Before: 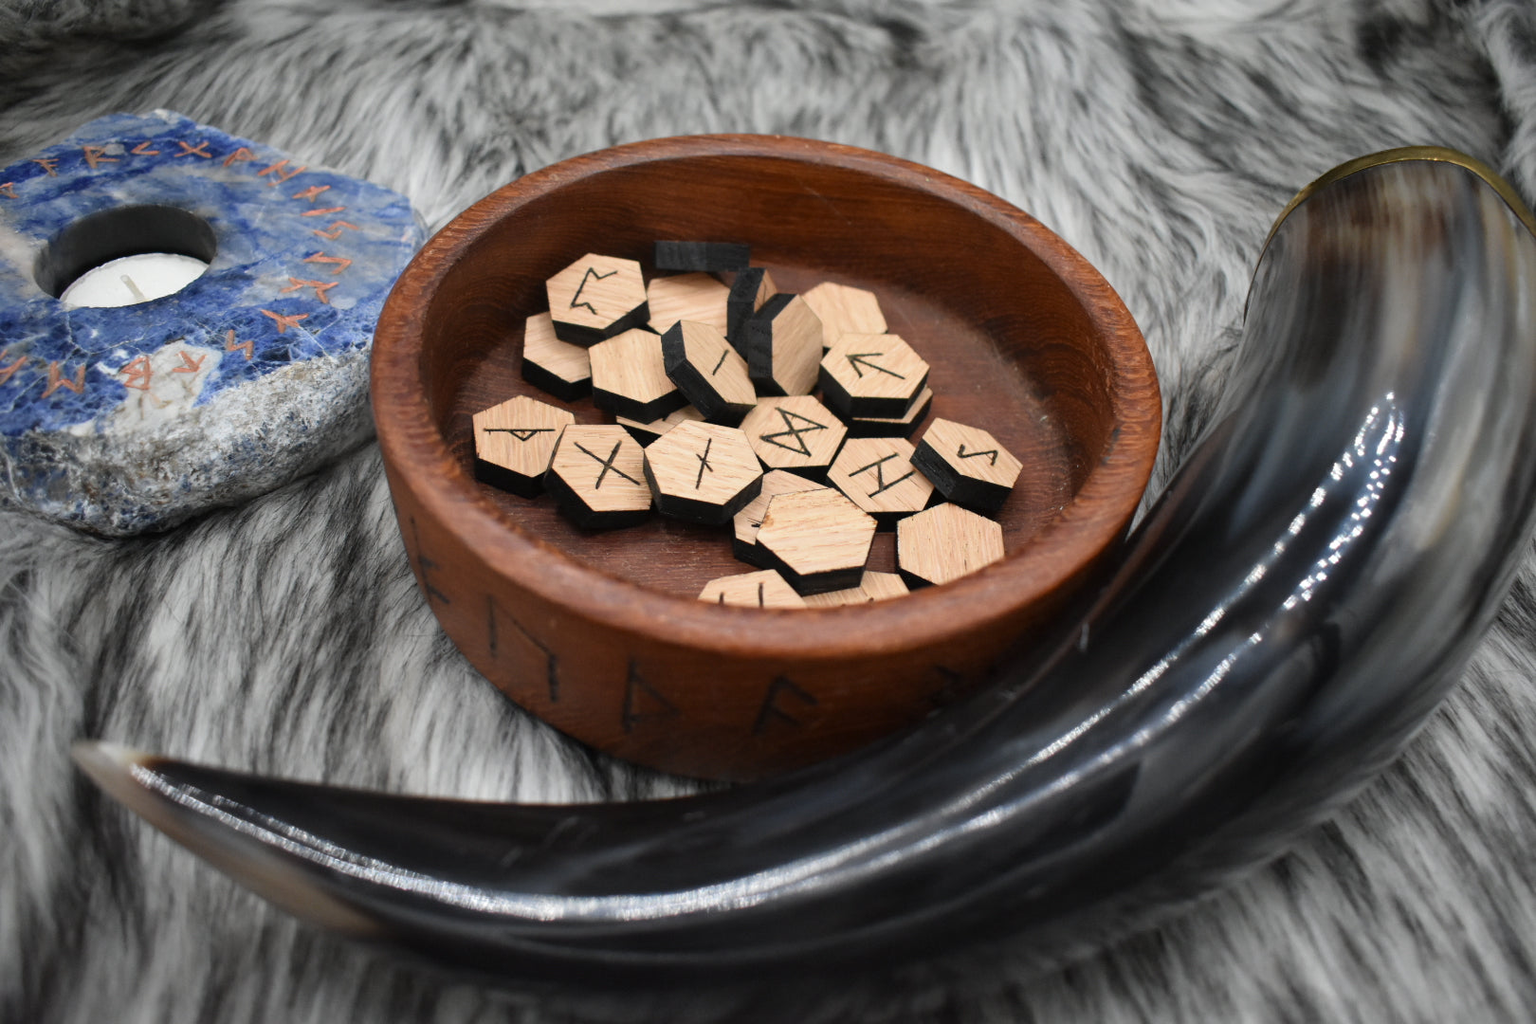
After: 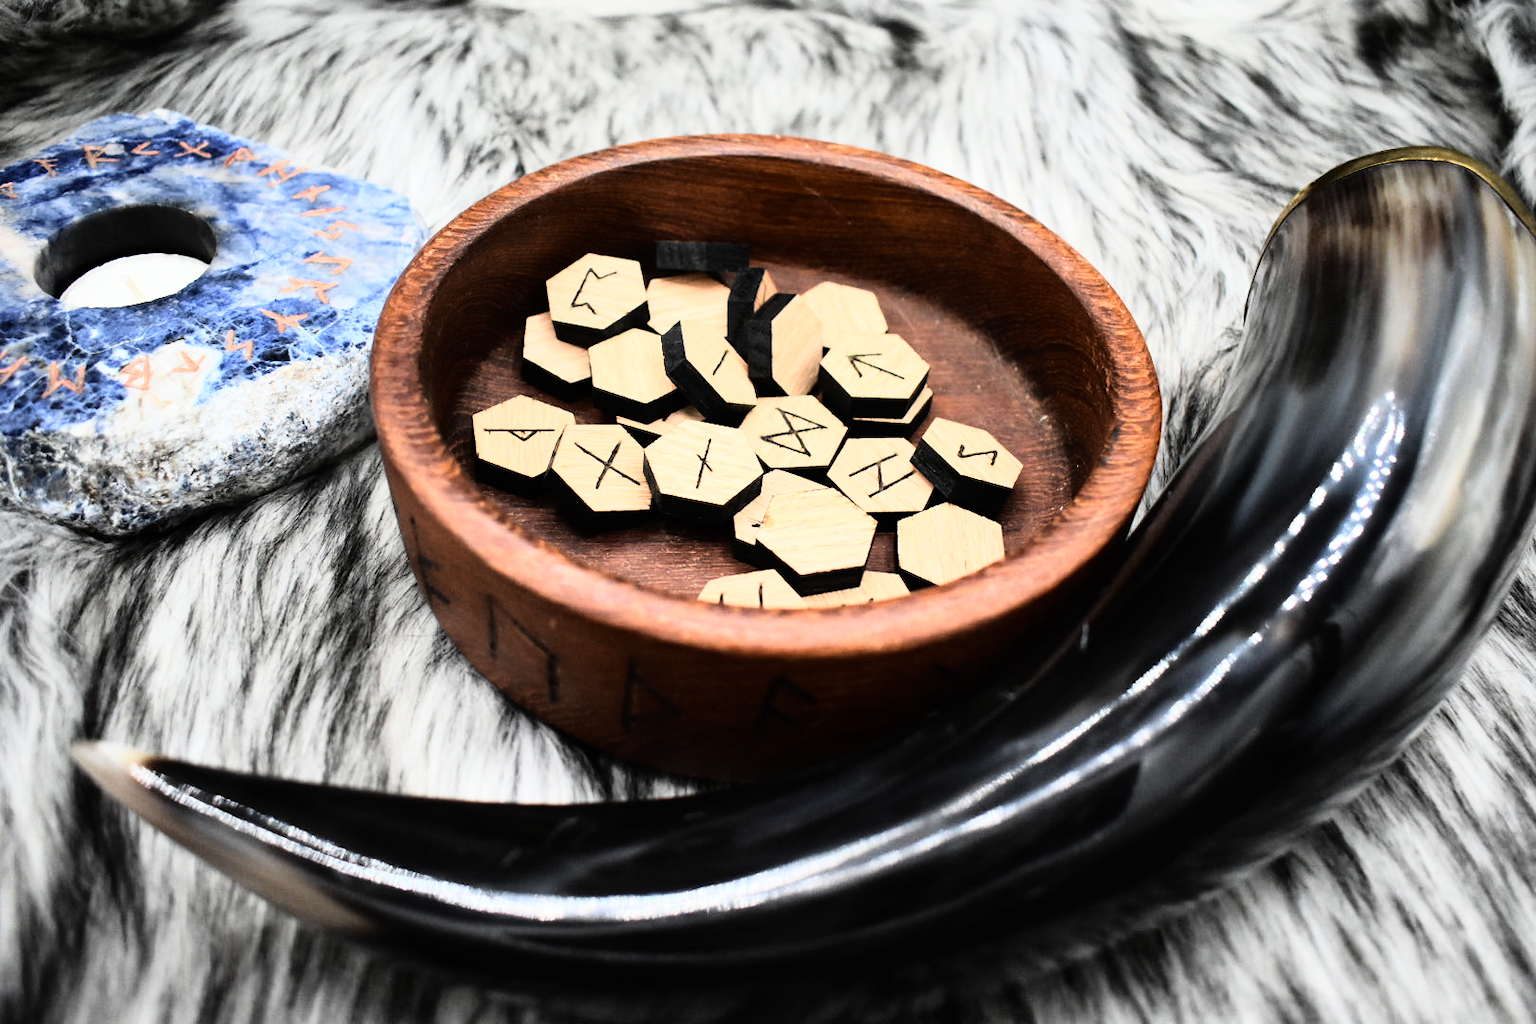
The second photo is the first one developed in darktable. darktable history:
rgb curve: curves: ch0 [(0, 0) (0.21, 0.15) (0.24, 0.21) (0.5, 0.75) (0.75, 0.96) (0.89, 0.99) (1, 1)]; ch1 [(0, 0.02) (0.21, 0.13) (0.25, 0.2) (0.5, 0.67) (0.75, 0.9) (0.89, 0.97) (1, 1)]; ch2 [(0, 0.02) (0.21, 0.13) (0.25, 0.2) (0.5, 0.67) (0.75, 0.9) (0.89, 0.97) (1, 1)], compensate middle gray true
contrast brightness saturation: contrast 0.05
